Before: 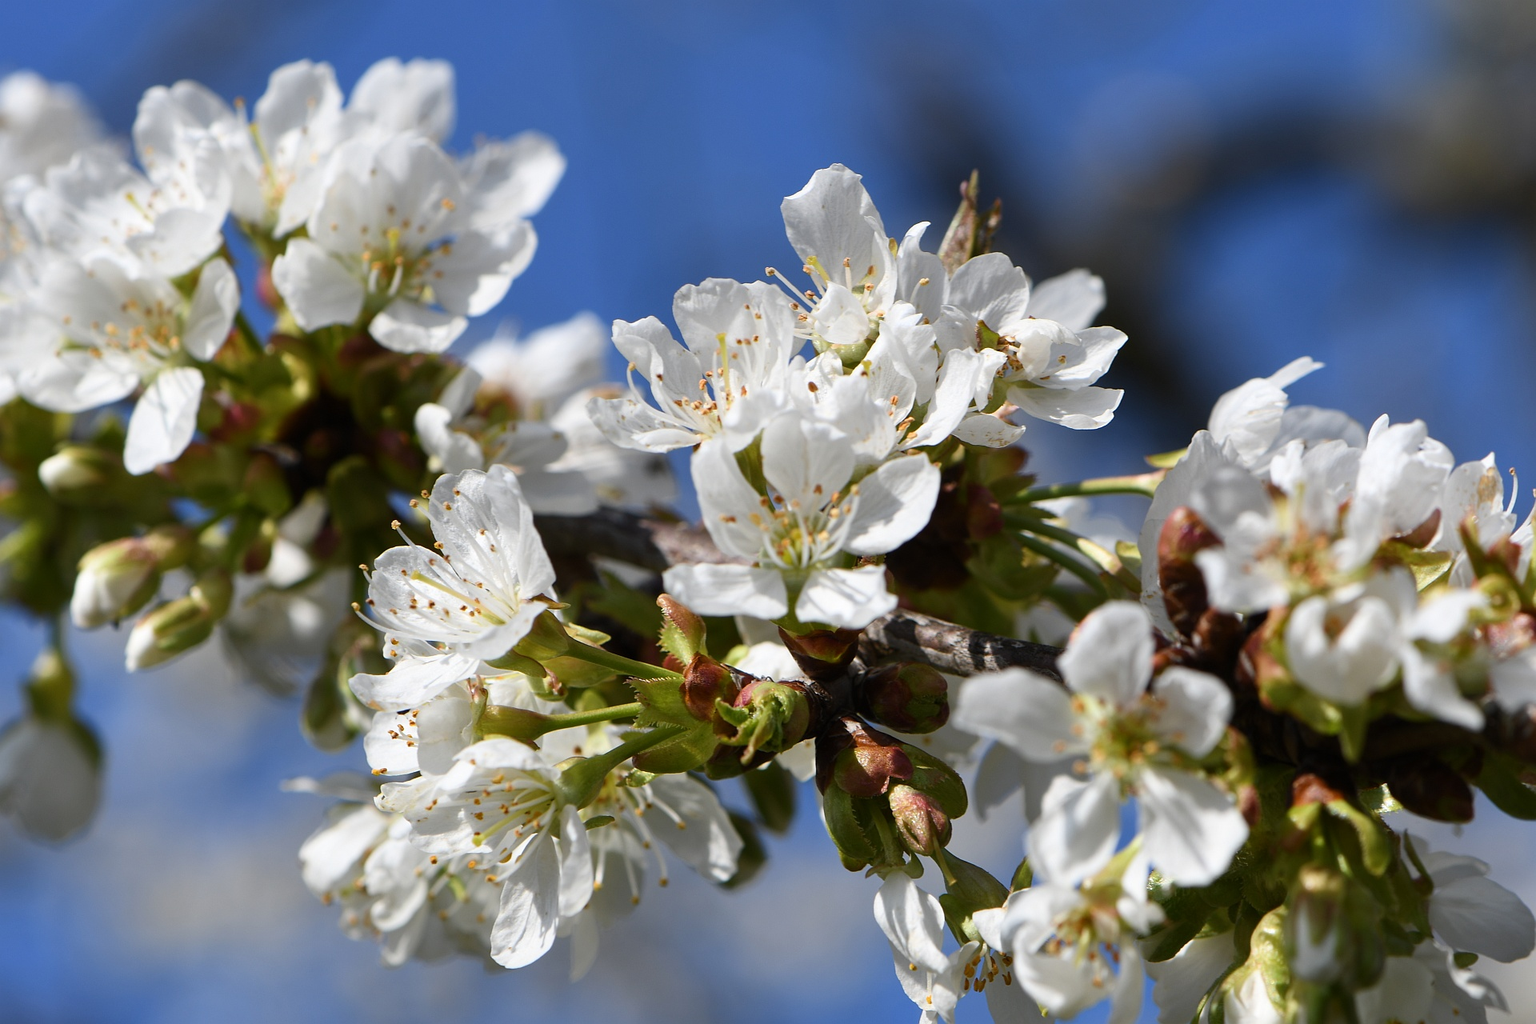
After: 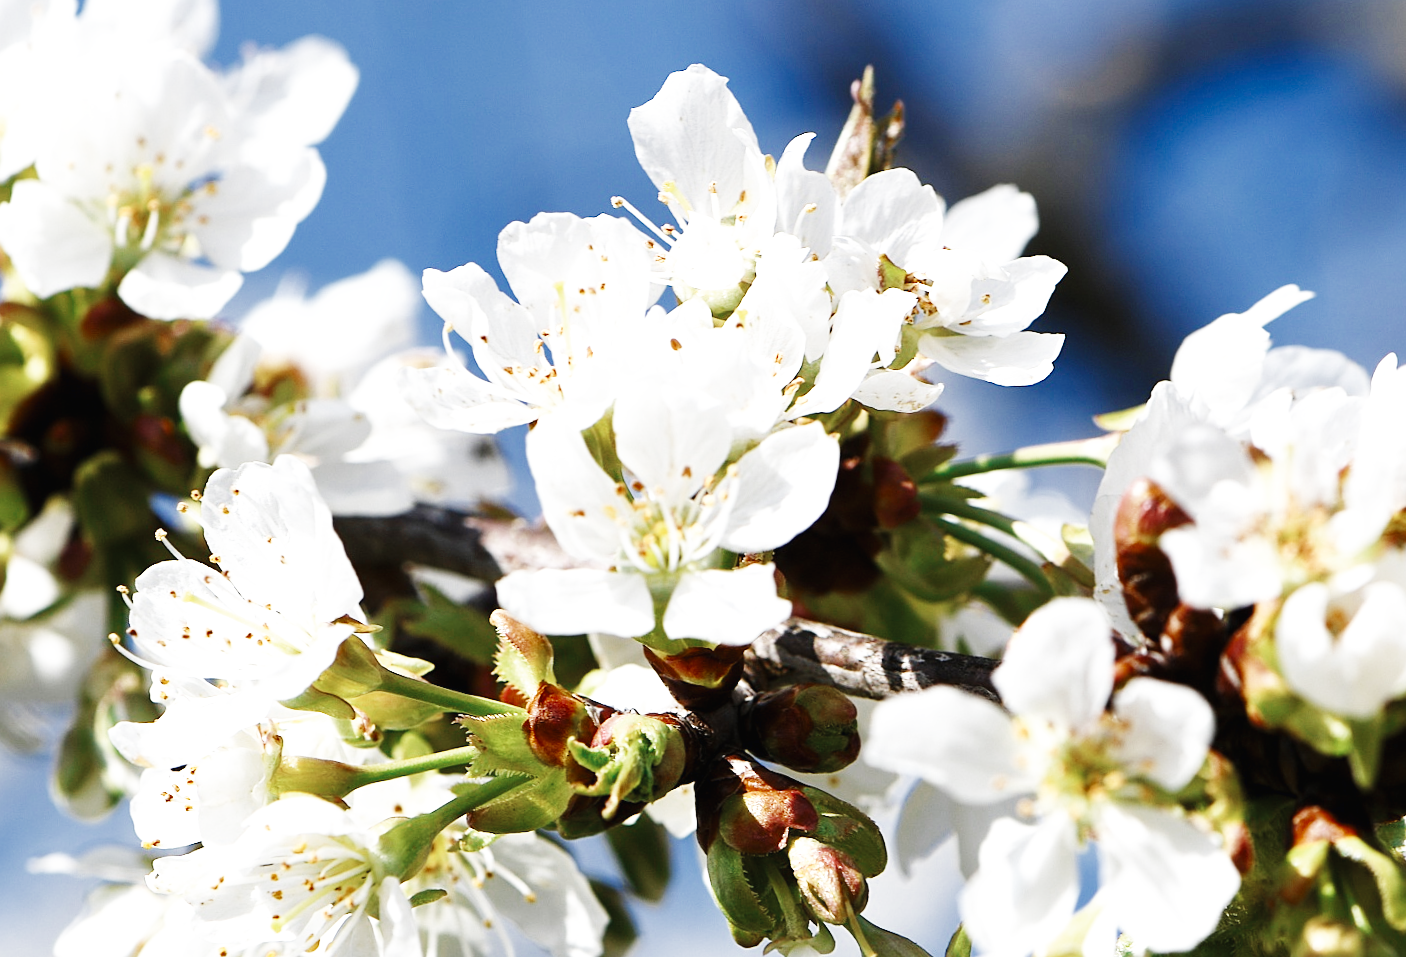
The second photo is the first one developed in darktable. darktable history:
crop: left 16.768%, top 8.653%, right 8.362%, bottom 12.485%
color zones: curves: ch0 [(0, 0.5) (0.125, 0.4) (0.25, 0.5) (0.375, 0.4) (0.5, 0.4) (0.625, 0.35) (0.75, 0.35) (0.875, 0.5)]; ch1 [(0, 0.35) (0.125, 0.45) (0.25, 0.35) (0.375, 0.35) (0.5, 0.35) (0.625, 0.35) (0.75, 0.45) (0.875, 0.35)]; ch2 [(0, 0.6) (0.125, 0.5) (0.25, 0.5) (0.375, 0.6) (0.5, 0.6) (0.625, 0.5) (0.75, 0.5) (0.875, 0.5)]
sharpen: amount 0.2
base curve: curves: ch0 [(0, 0.003) (0.001, 0.002) (0.006, 0.004) (0.02, 0.022) (0.048, 0.086) (0.094, 0.234) (0.162, 0.431) (0.258, 0.629) (0.385, 0.8) (0.548, 0.918) (0.751, 0.988) (1, 1)], preserve colors none
rotate and perspective: rotation -2°, crop left 0.022, crop right 0.978, crop top 0.049, crop bottom 0.951
exposure: exposure 0.496 EV, compensate highlight preservation false
